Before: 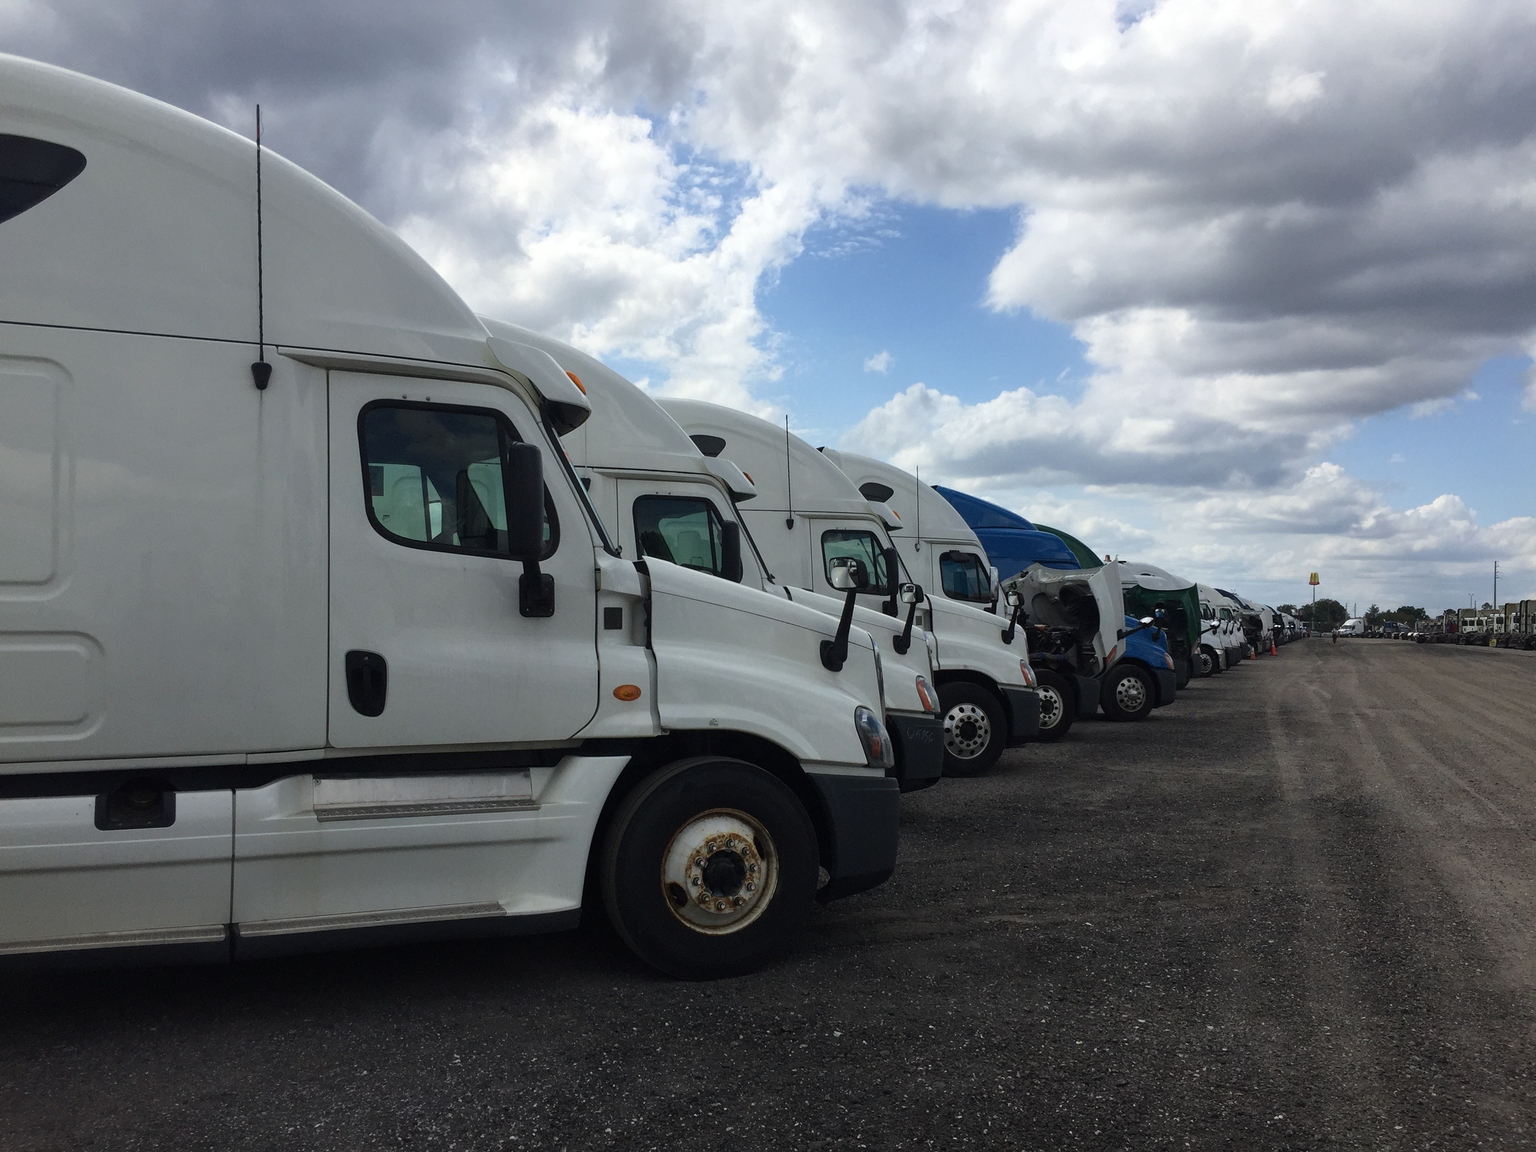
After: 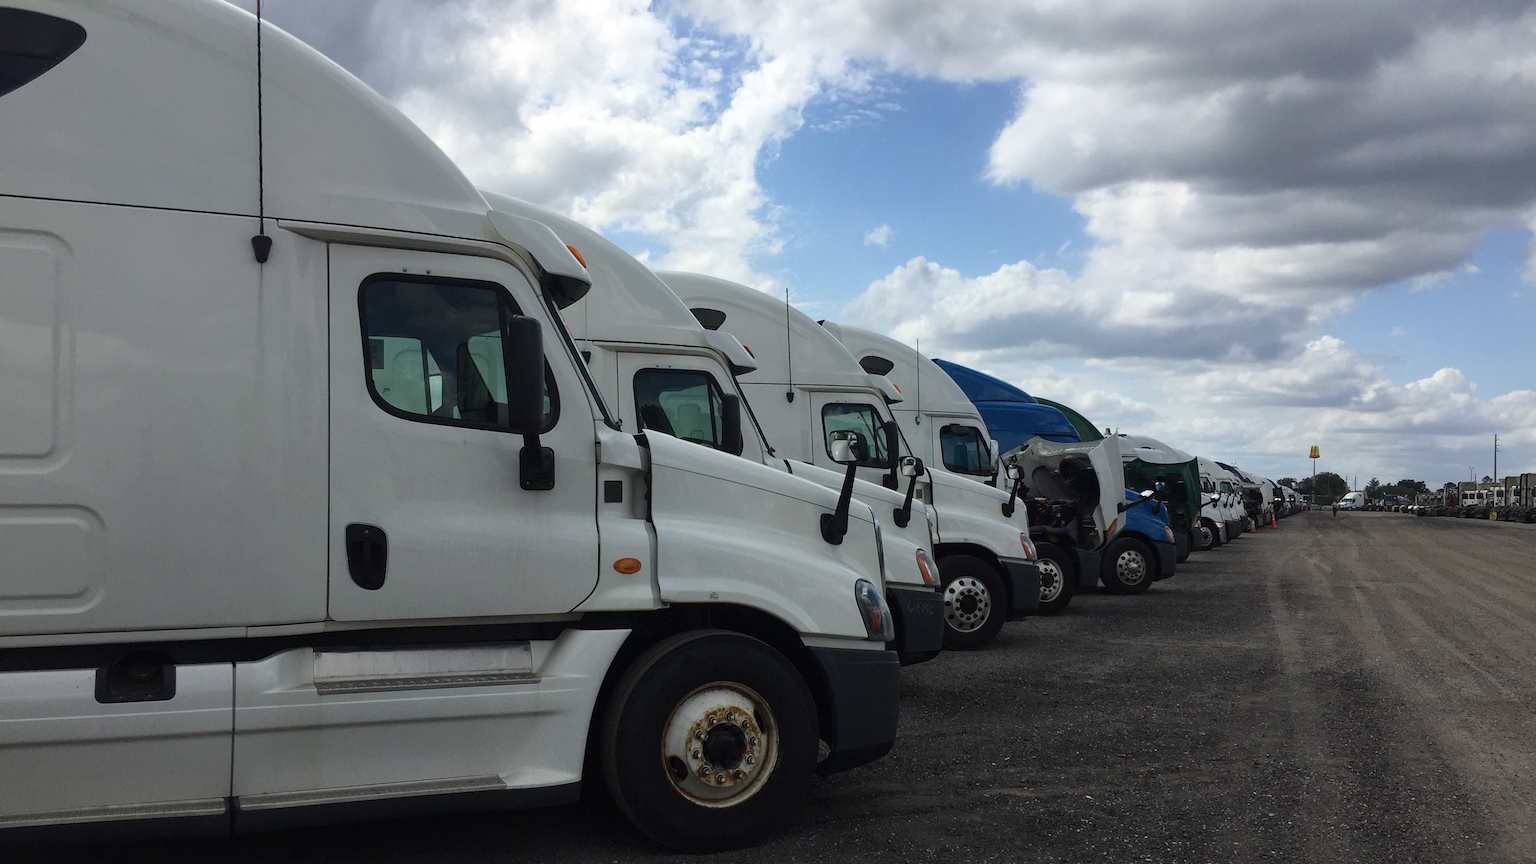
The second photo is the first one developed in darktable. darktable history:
crop: top 11.052%, bottom 13.946%
